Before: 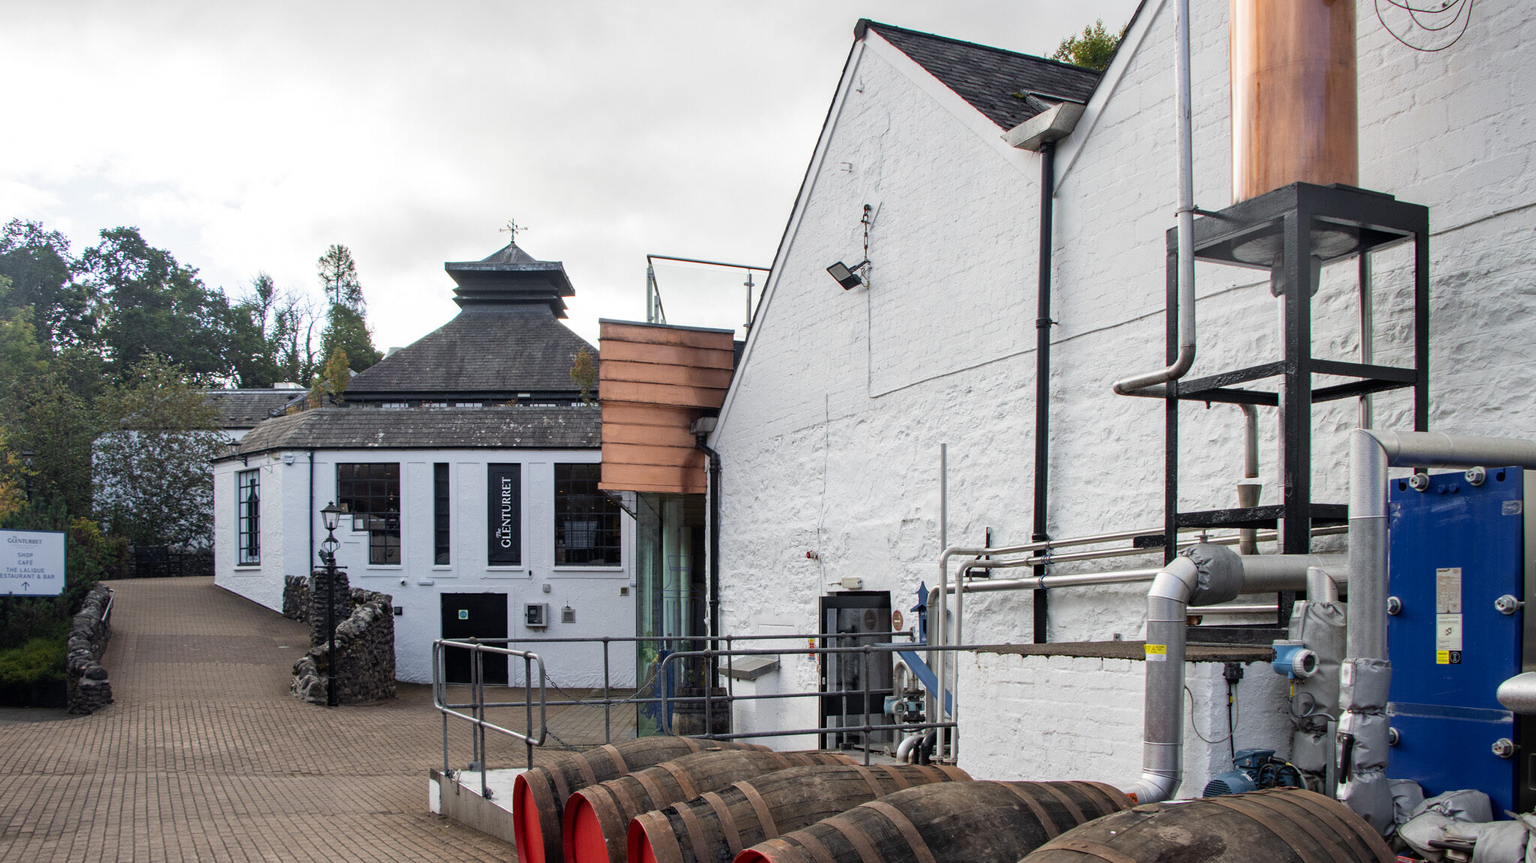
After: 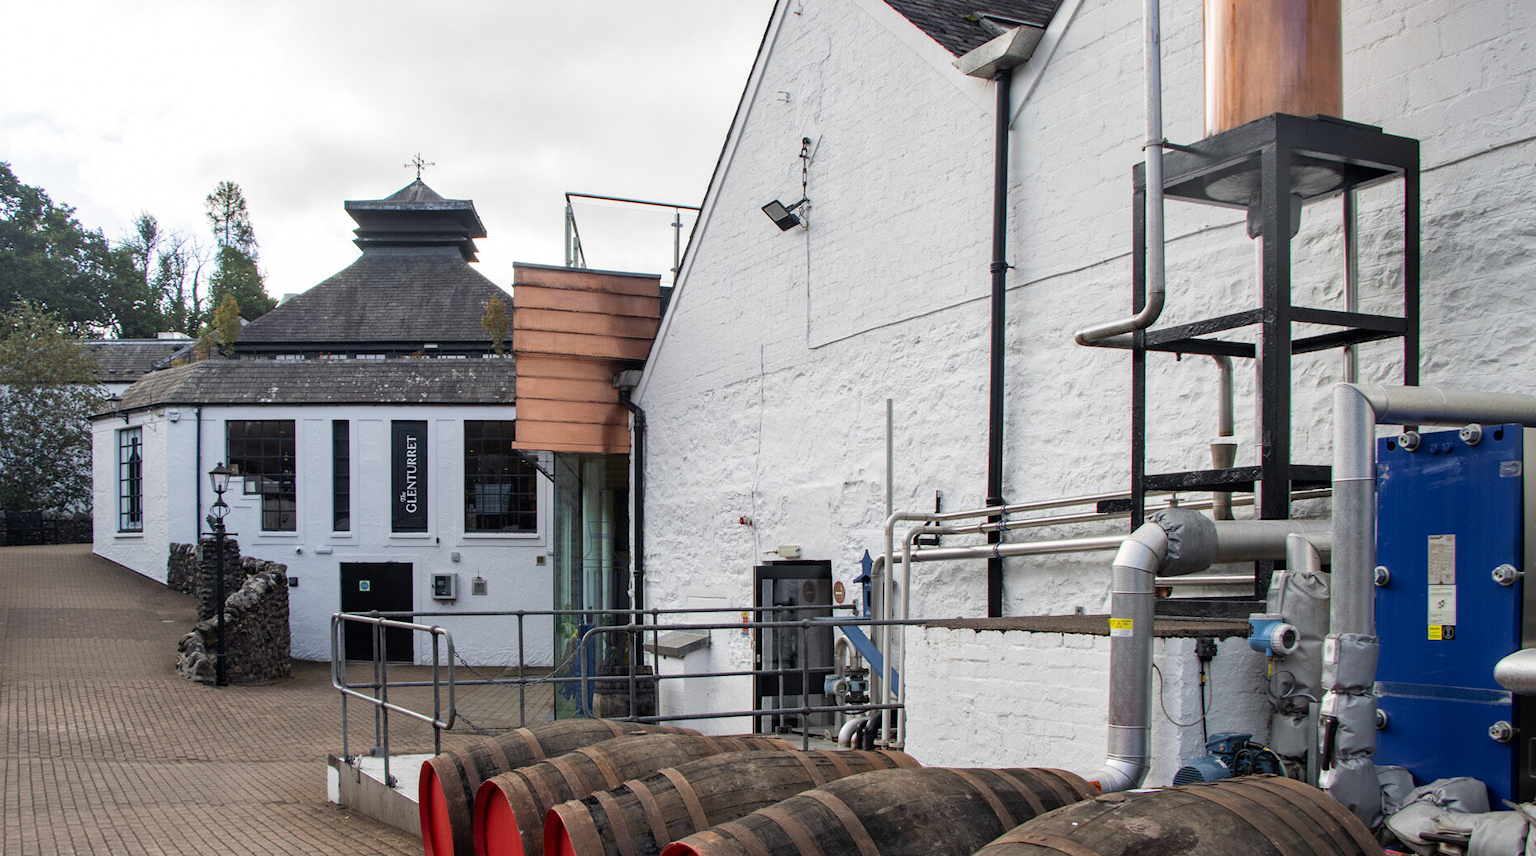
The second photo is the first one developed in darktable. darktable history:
crop and rotate: left 8.474%, top 9.189%
